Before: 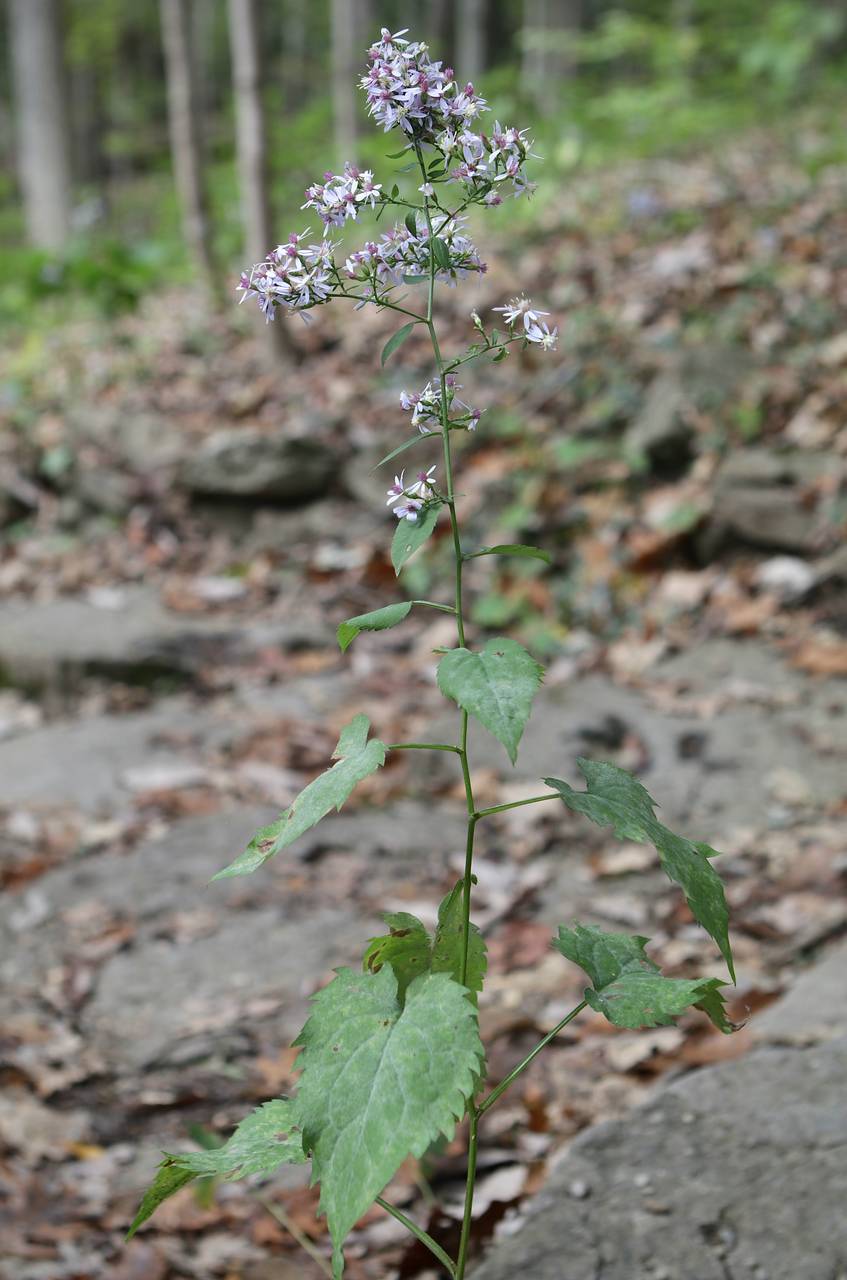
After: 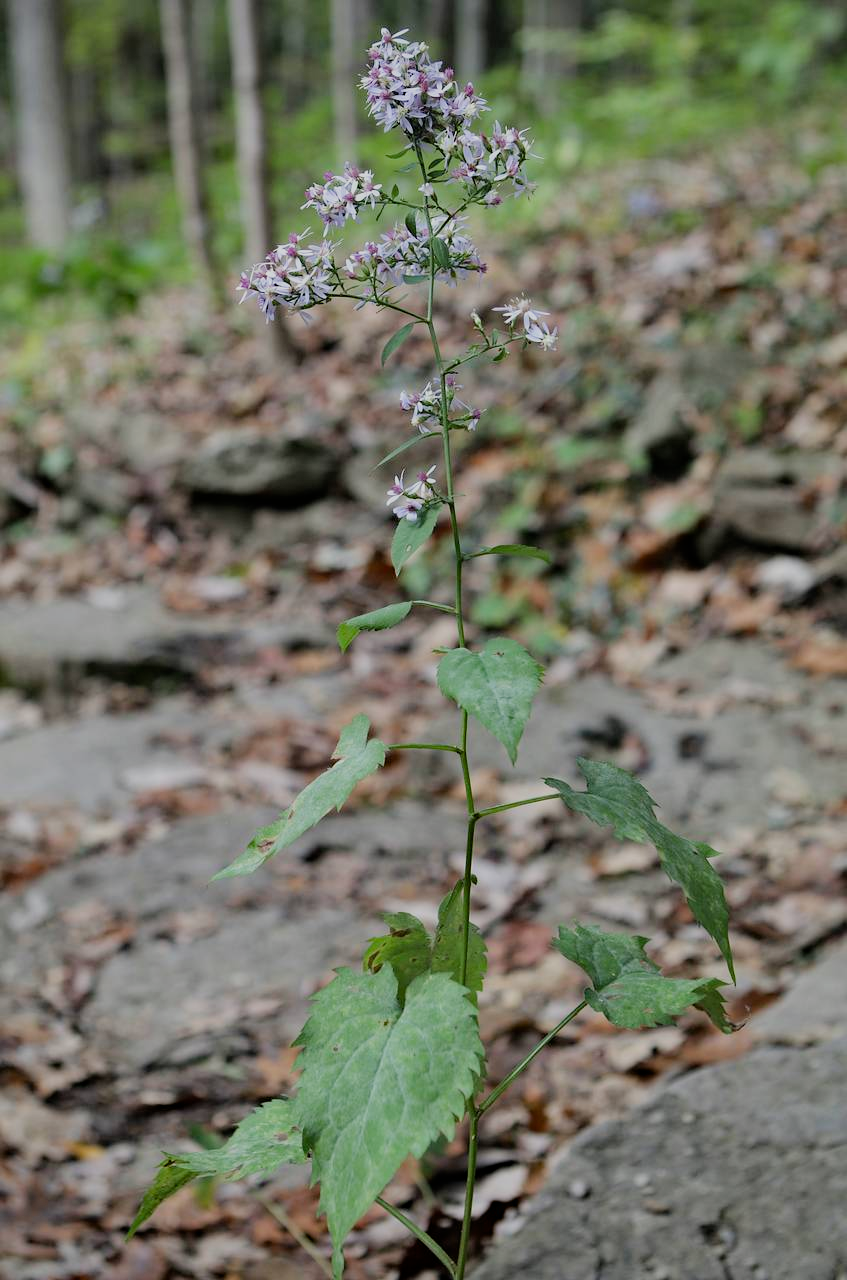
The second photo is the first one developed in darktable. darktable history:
haze removal: compatibility mode true, adaptive false
filmic rgb: black relative exposure -7.65 EV, white relative exposure 4.56 EV, hardness 3.61
